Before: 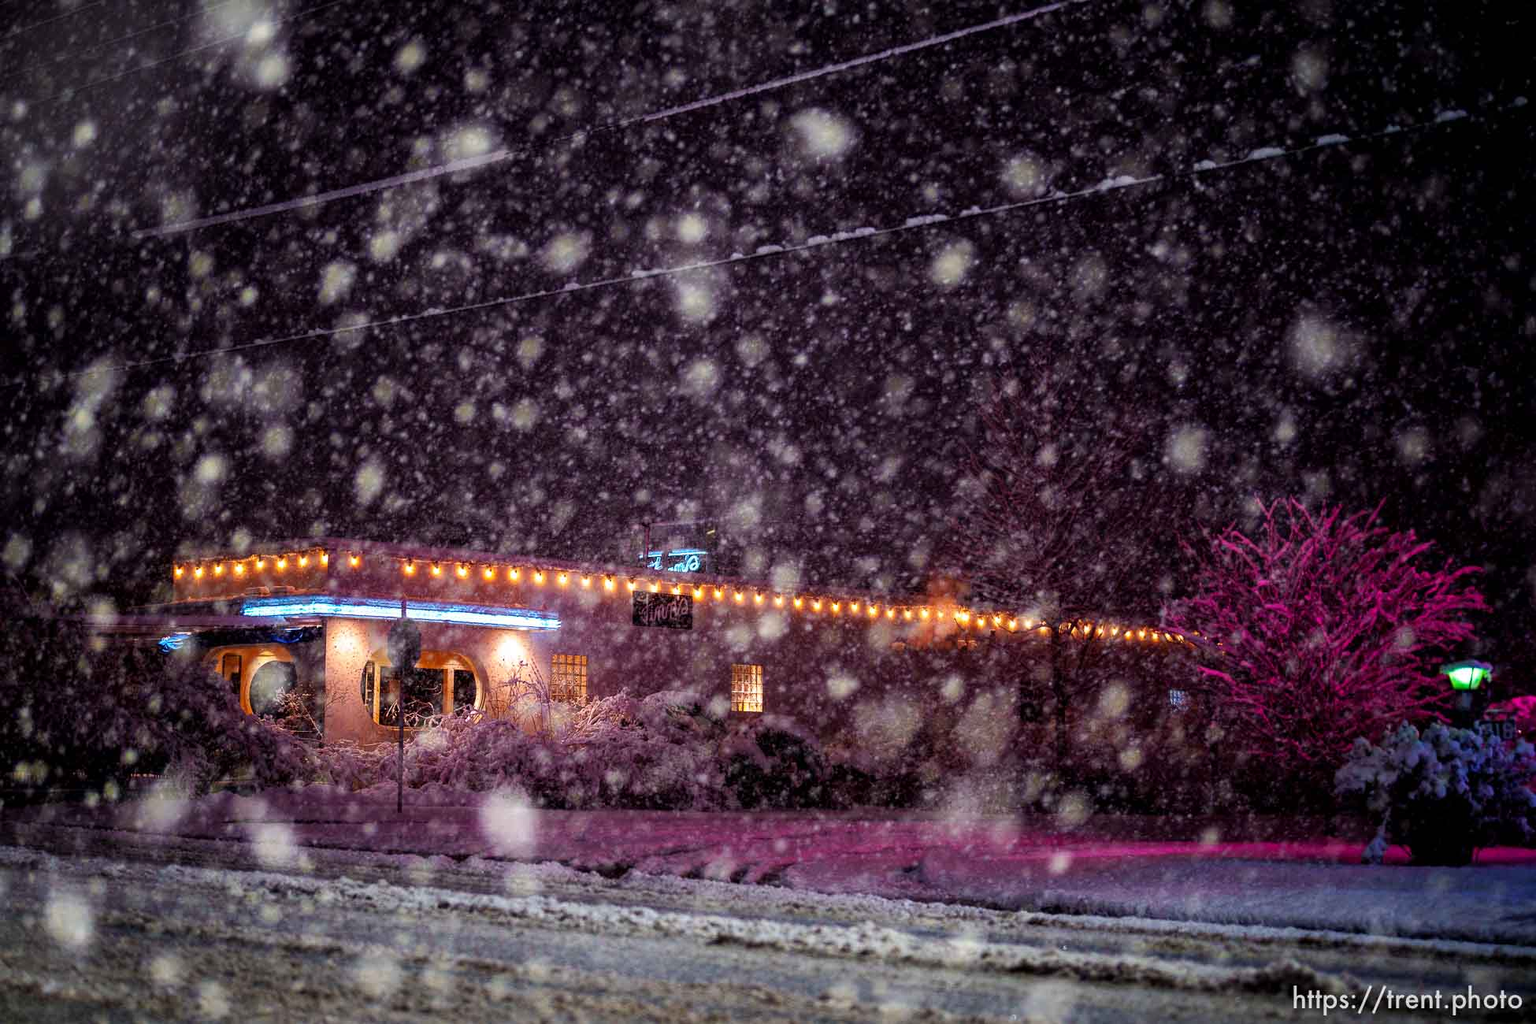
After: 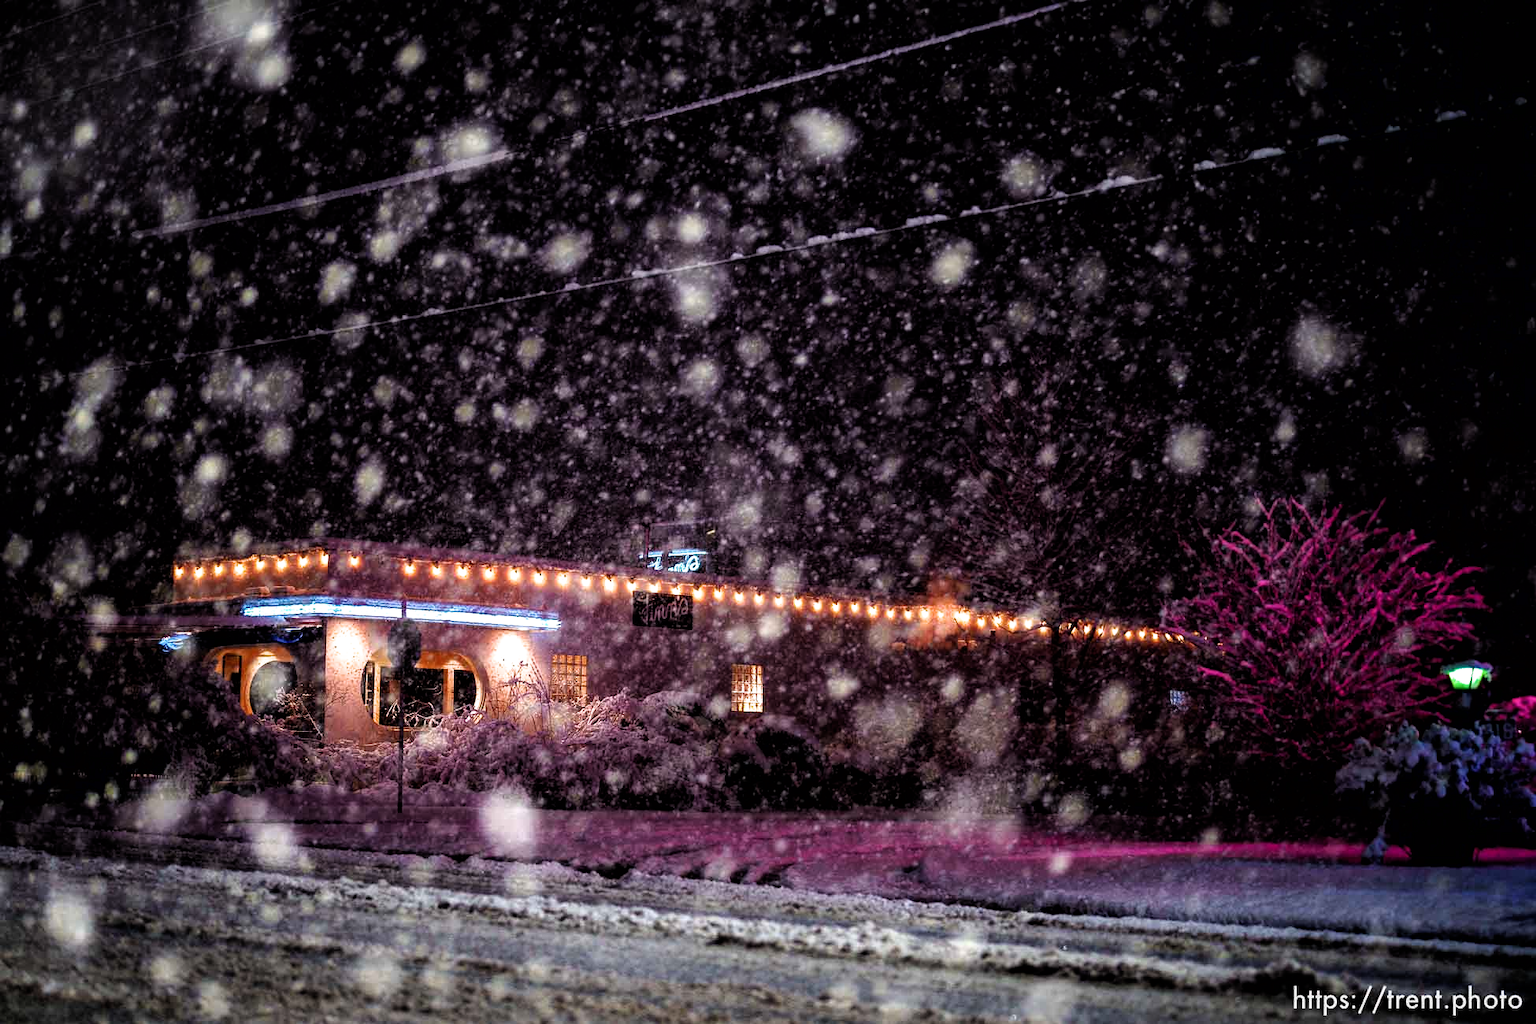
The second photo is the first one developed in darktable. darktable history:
filmic rgb: black relative exposure -8.22 EV, white relative exposure 2.2 EV, target white luminance 99.941%, hardness 7.17, latitude 74.93%, contrast 1.32, highlights saturation mix -2.21%, shadows ↔ highlights balance 30.54%, color science v6 (2022)
